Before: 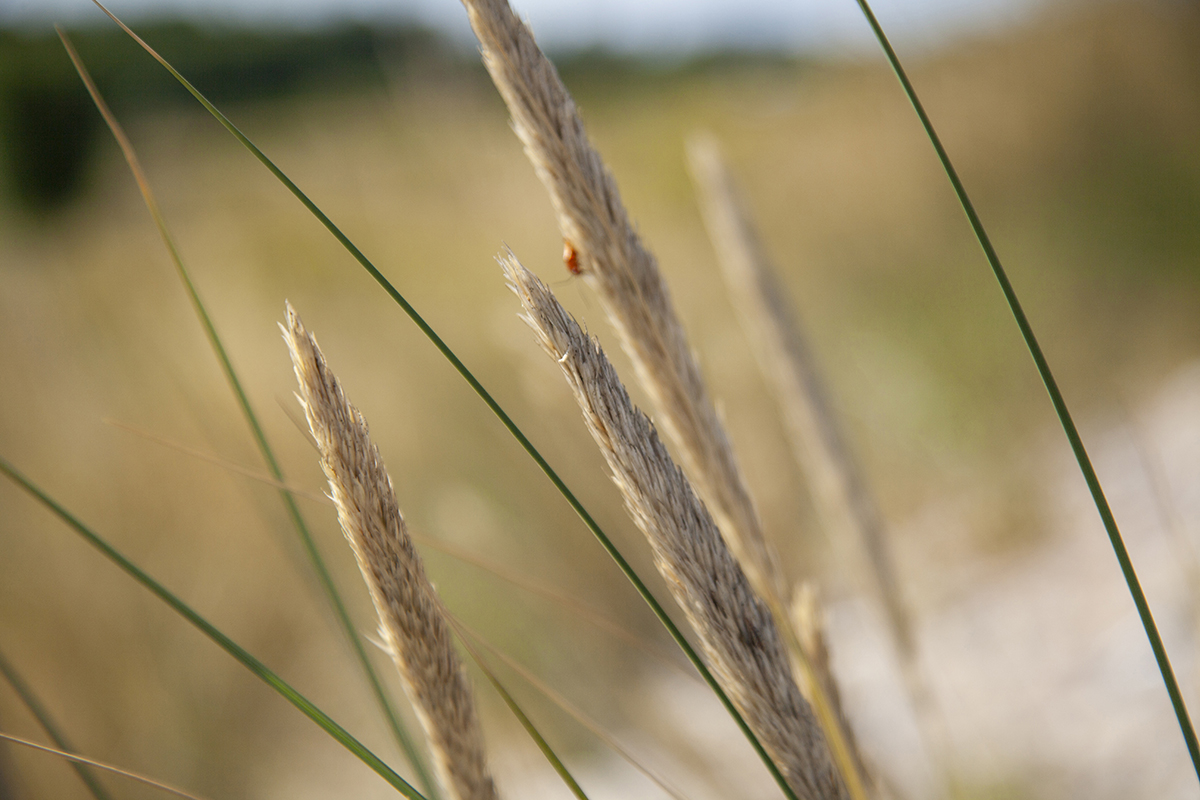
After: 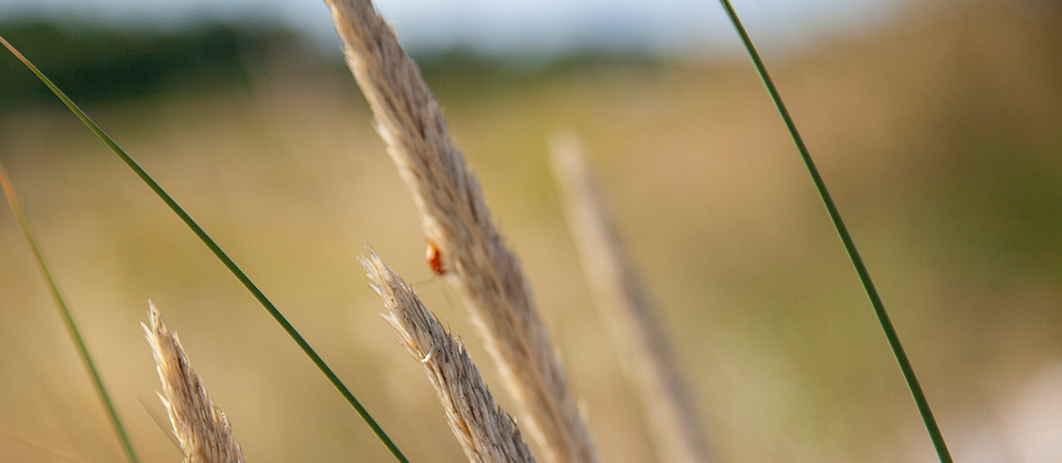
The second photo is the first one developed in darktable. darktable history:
crop and rotate: left 11.464%, bottom 42.003%
